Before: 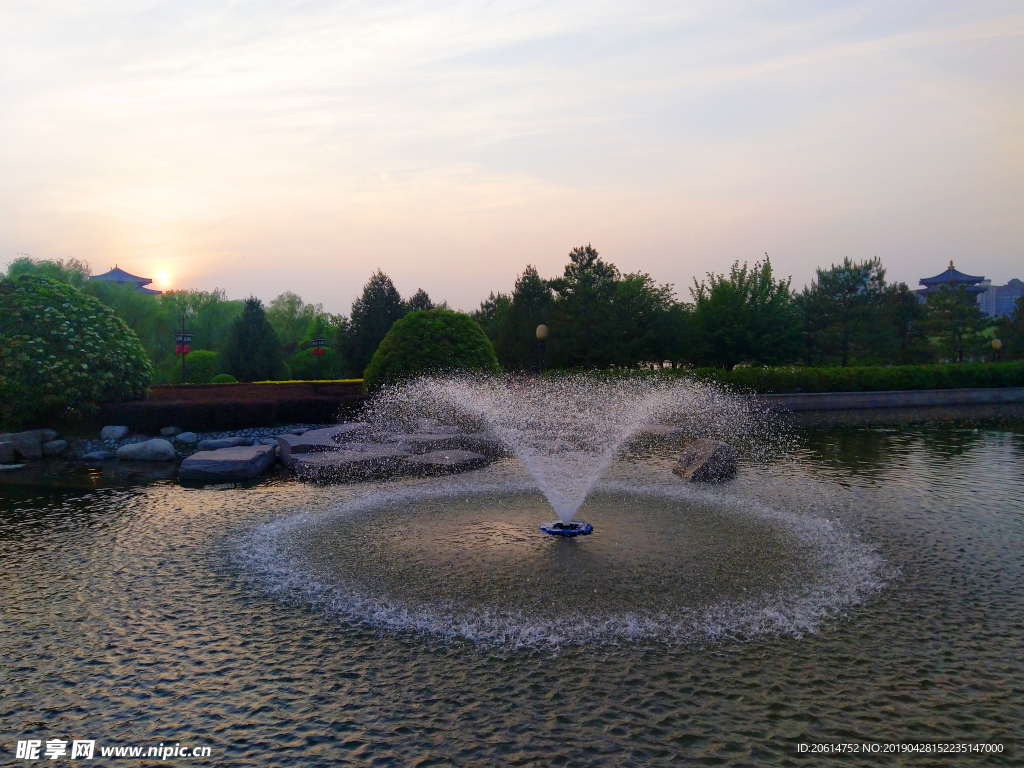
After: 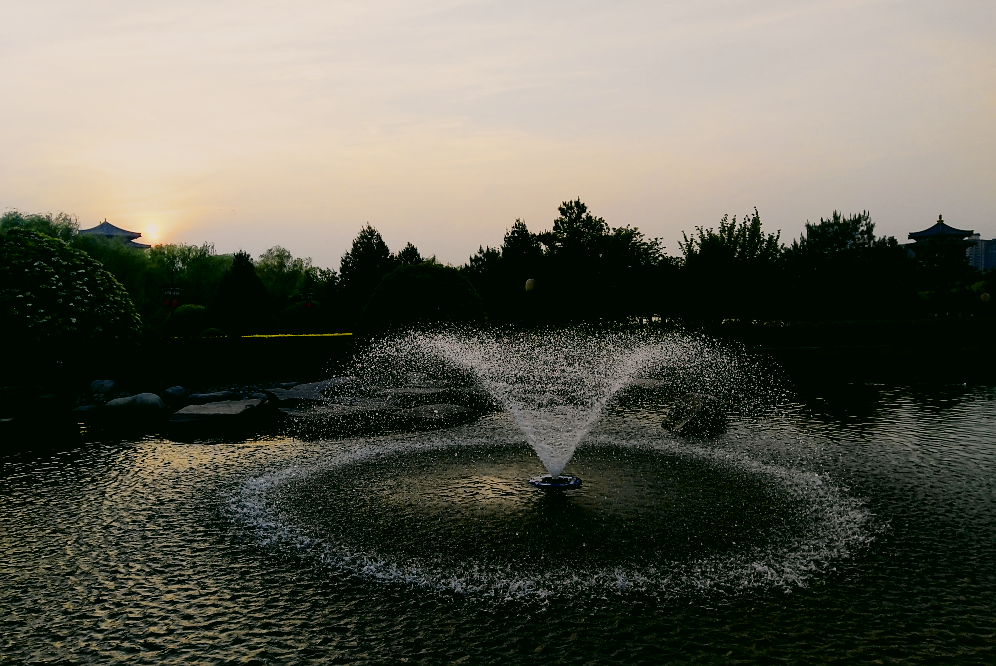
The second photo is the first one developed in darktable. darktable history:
exposure: black level correction 0, exposure -0.742 EV, compensate exposure bias true, compensate highlight preservation false
local contrast: mode bilateral grid, contrast 20, coarseness 50, detail 120%, midtone range 0.2
crop: left 1.092%, top 6.095%, right 1.619%, bottom 7.07%
color correction: highlights a* 4.29, highlights b* 4.99, shadows a* -7.28, shadows b* 5.02
filmic rgb: black relative exposure -5.03 EV, white relative exposure 3.96 EV, hardness 2.88, contrast 1.3, highlights saturation mix -31.02%
sharpen: radius 1.045
tone curve: curves: ch0 [(0, 0) (0.136, 0.071) (0.346, 0.366) (0.489, 0.573) (0.66, 0.748) (0.858, 0.926) (1, 0.977)]; ch1 [(0, 0) (0.353, 0.344) (0.45, 0.46) (0.498, 0.498) (0.521, 0.512) (0.563, 0.559) (0.592, 0.605) (0.641, 0.673) (1, 1)]; ch2 [(0, 0) (0.333, 0.346) (0.375, 0.375) (0.424, 0.43) (0.476, 0.492) (0.502, 0.502) (0.524, 0.531) (0.579, 0.61) (0.612, 0.644) (0.641, 0.722) (1, 1)], color space Lab, independent channels, preserve colors none
